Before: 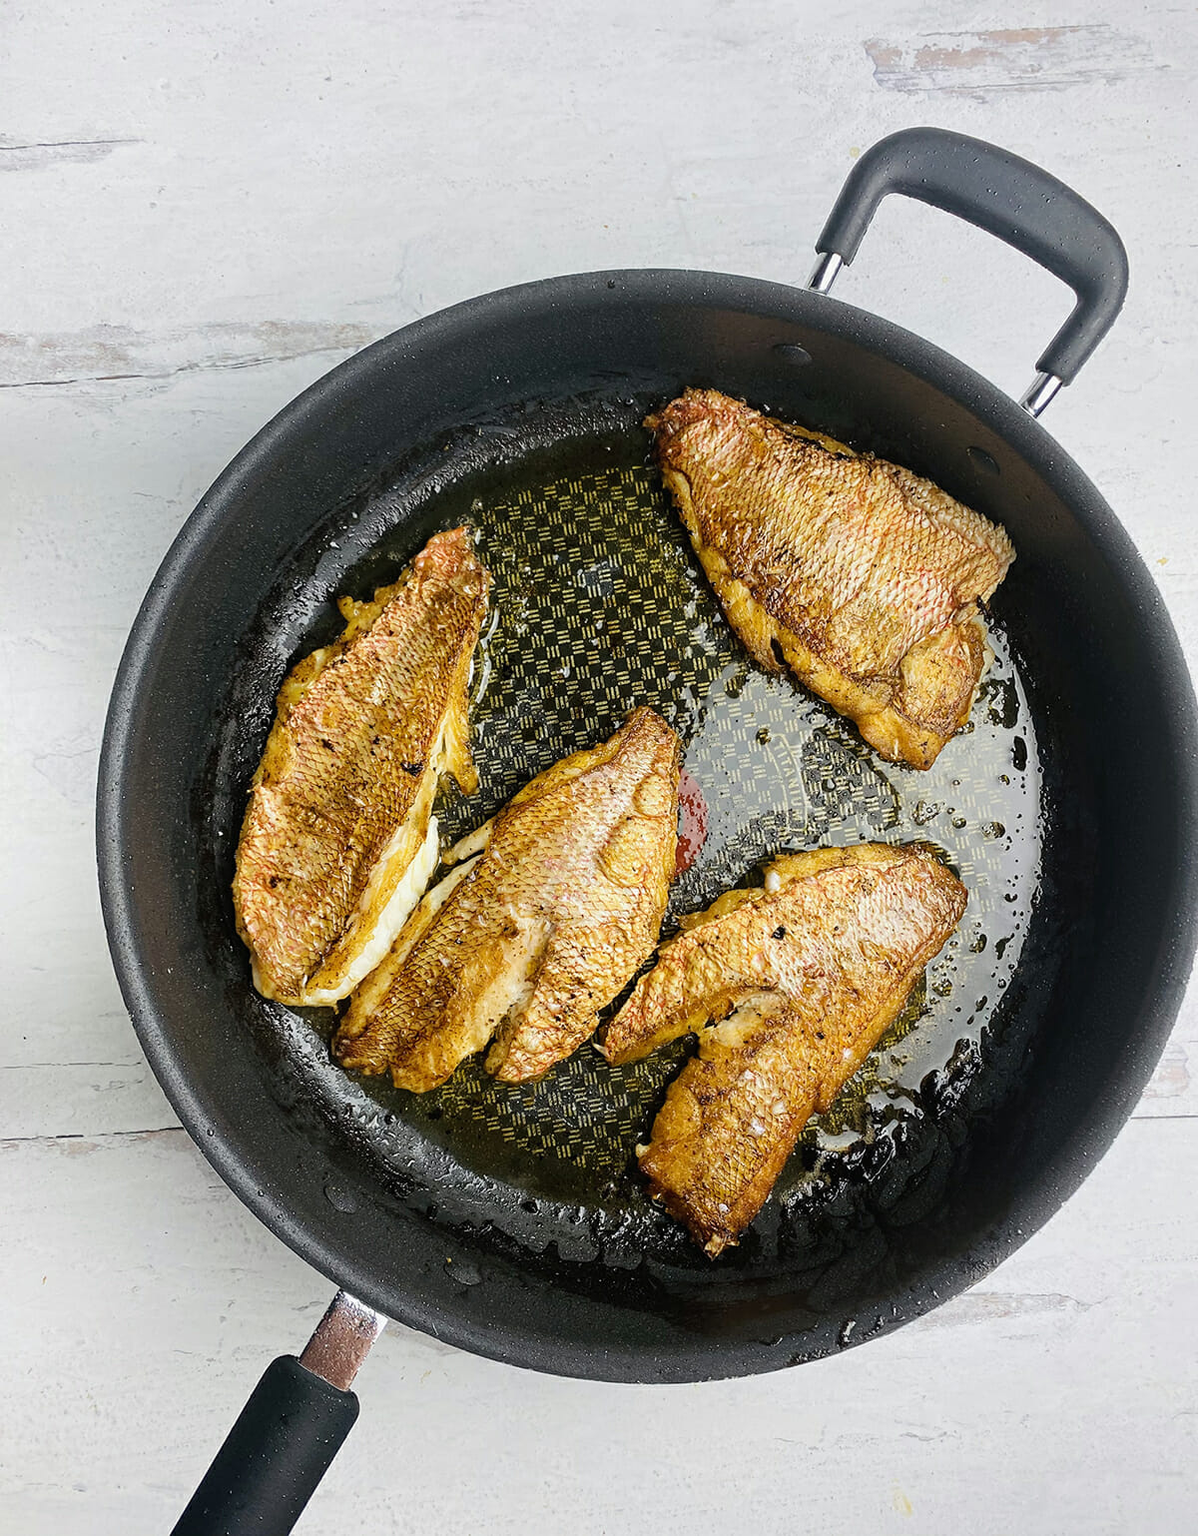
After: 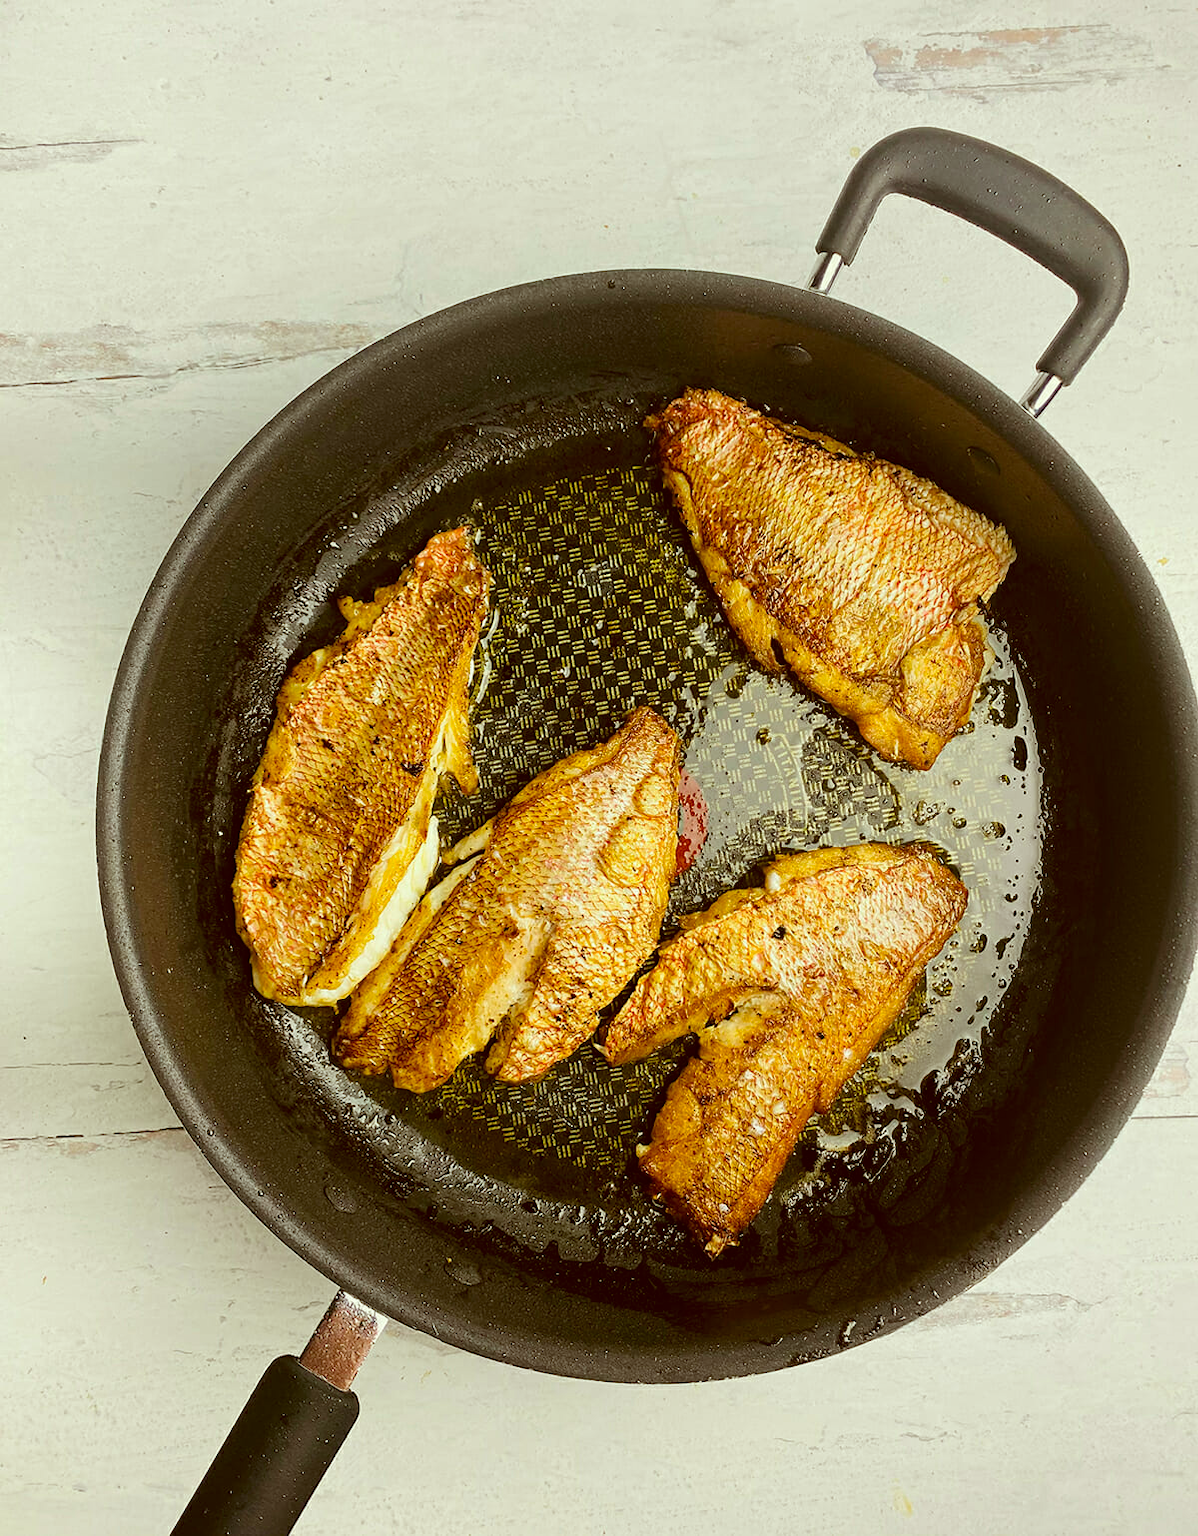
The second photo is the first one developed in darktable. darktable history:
color correction: highlights a* -5.58, highlights b* 9.8, shadows a* 9.69, shadows b* 24.39
